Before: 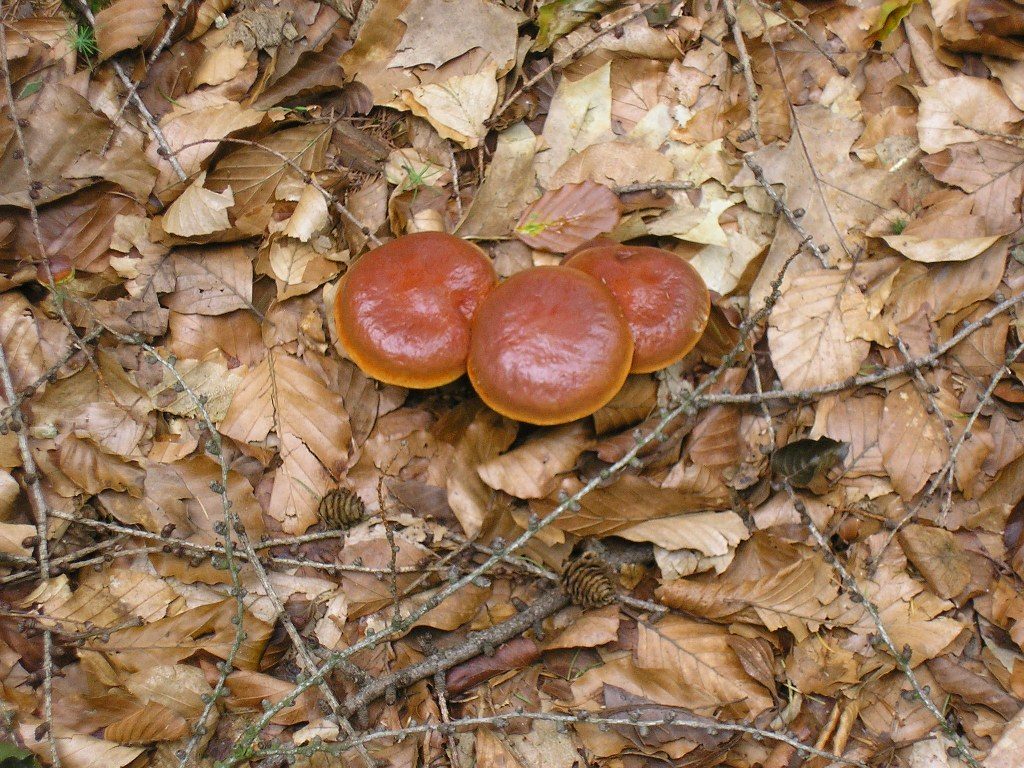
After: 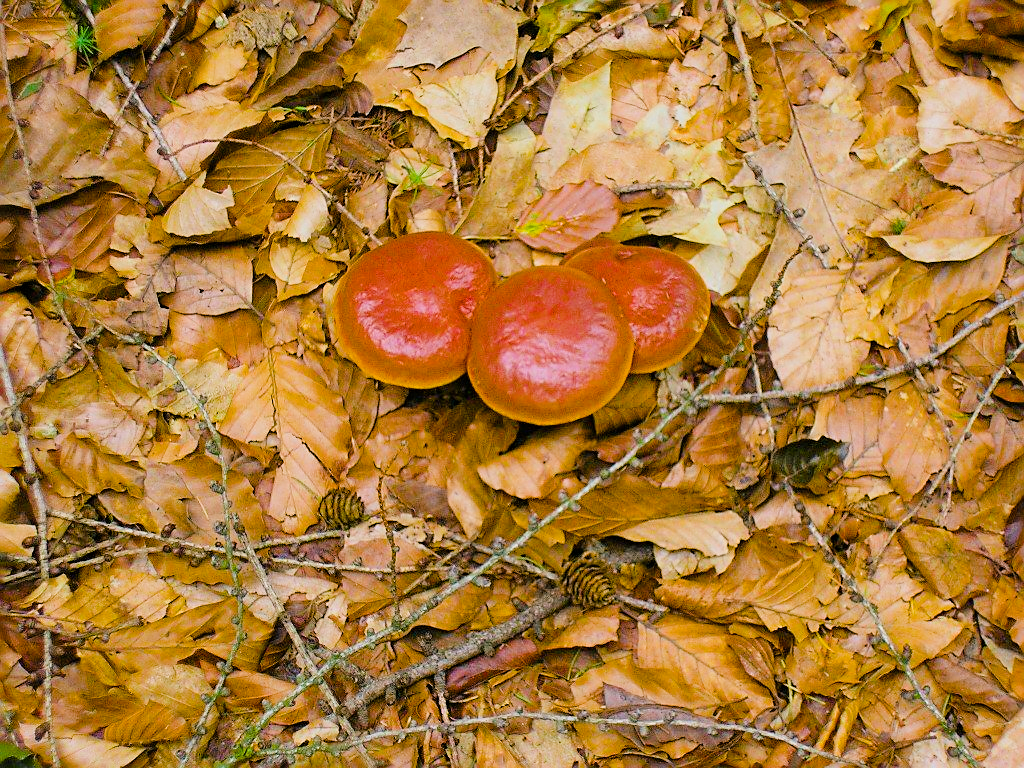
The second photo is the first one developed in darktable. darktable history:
sharpen: on, module defaults
exposure: exposure 0.491 EV, compensate highlight preservation false
filmic rgb: black relative exposure -7.65 EV, white relative exposure 4.56 EV, hardness 3.61
color balance rgb: shadows lift › luminance -7.652%, shadows lift › chroma 2.283%, shadows lift › hue 164.01°, linear chroma grading › global chroma 15.499%, perceptual saturation grading › global saturation 25.189%, global vibrance 50.259%
